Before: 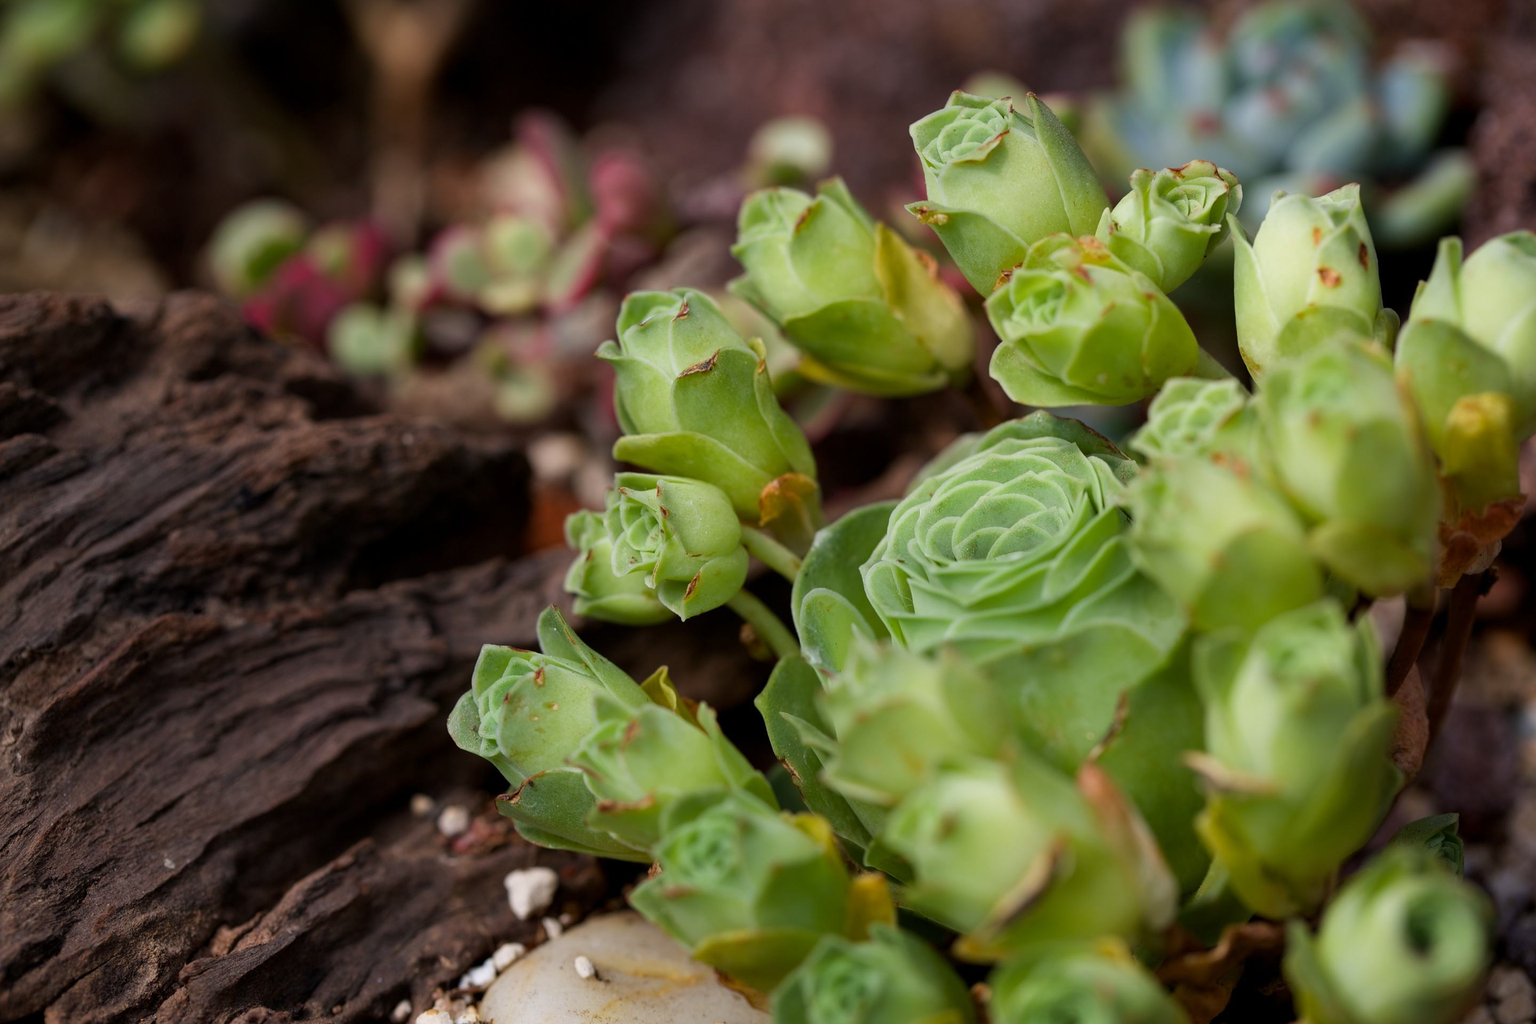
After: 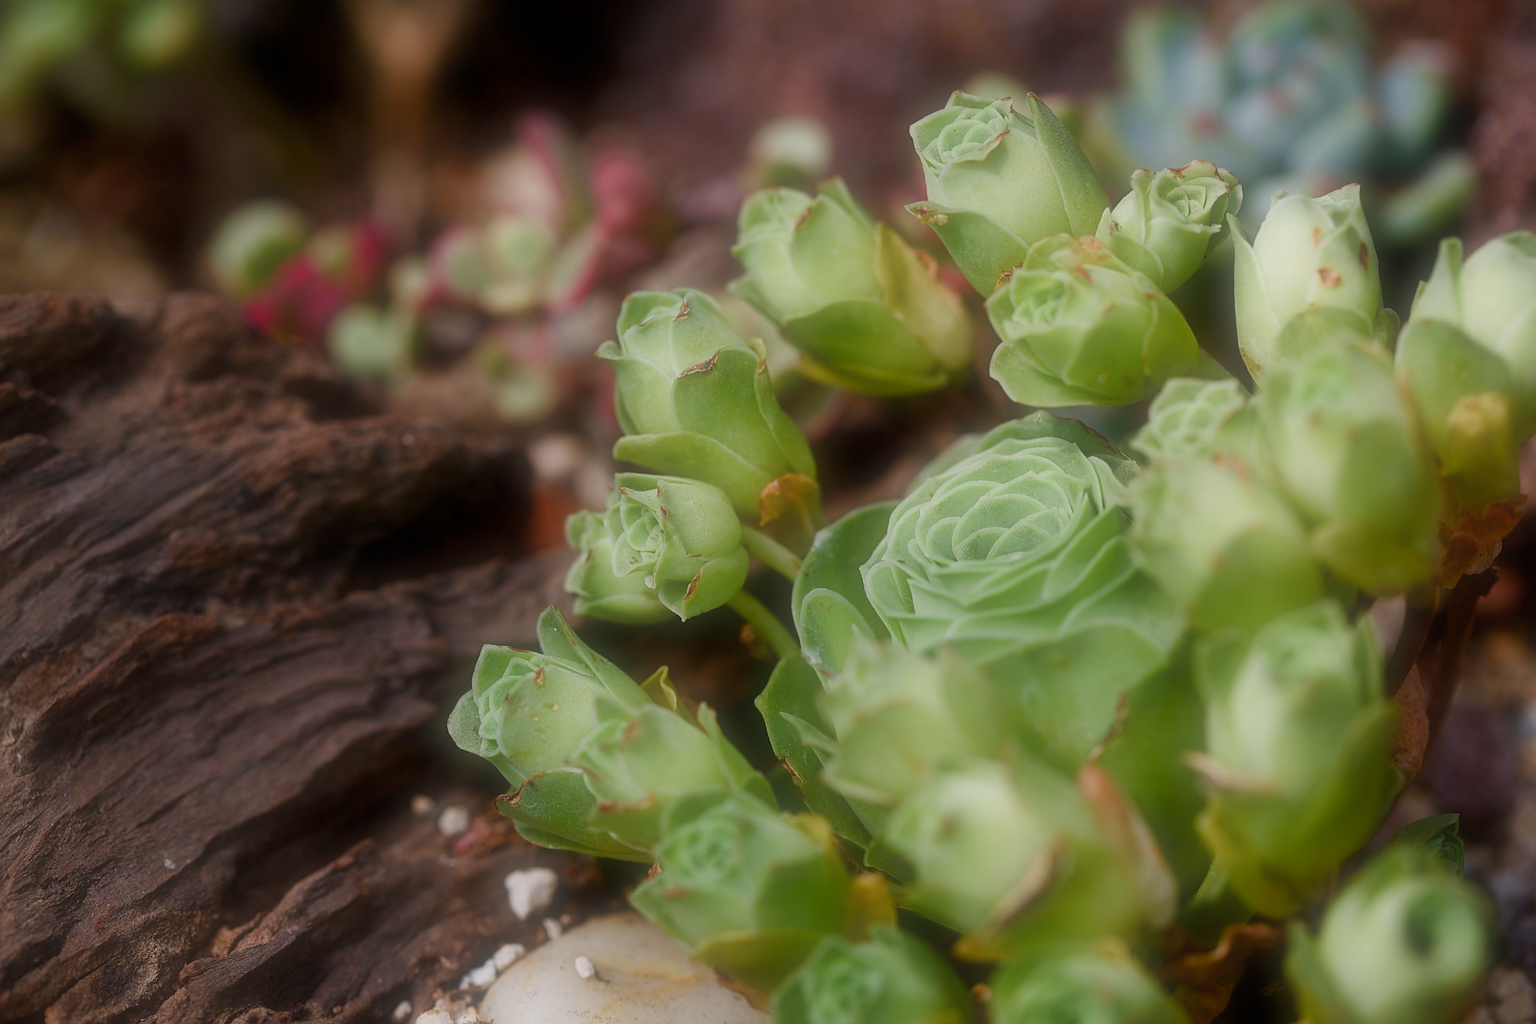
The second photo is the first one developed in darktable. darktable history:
soften: size 60.24%, saturation 65.46%, brightness 0.506 EV, mix 25.7%
color balance rgb: shadows lift › chroma 1%, shadows lift › hue 113°, highlights gain › chroma 0.2%, highlights gain › hue 333°, perceptual saturation grading › global saturation 20%, perceptual saturation grading › highlights -50%, perceptual saturation grading › shadows 25%, contrast -10%
tone equalizer: on, module defaults
sharpen: on, module defaults
